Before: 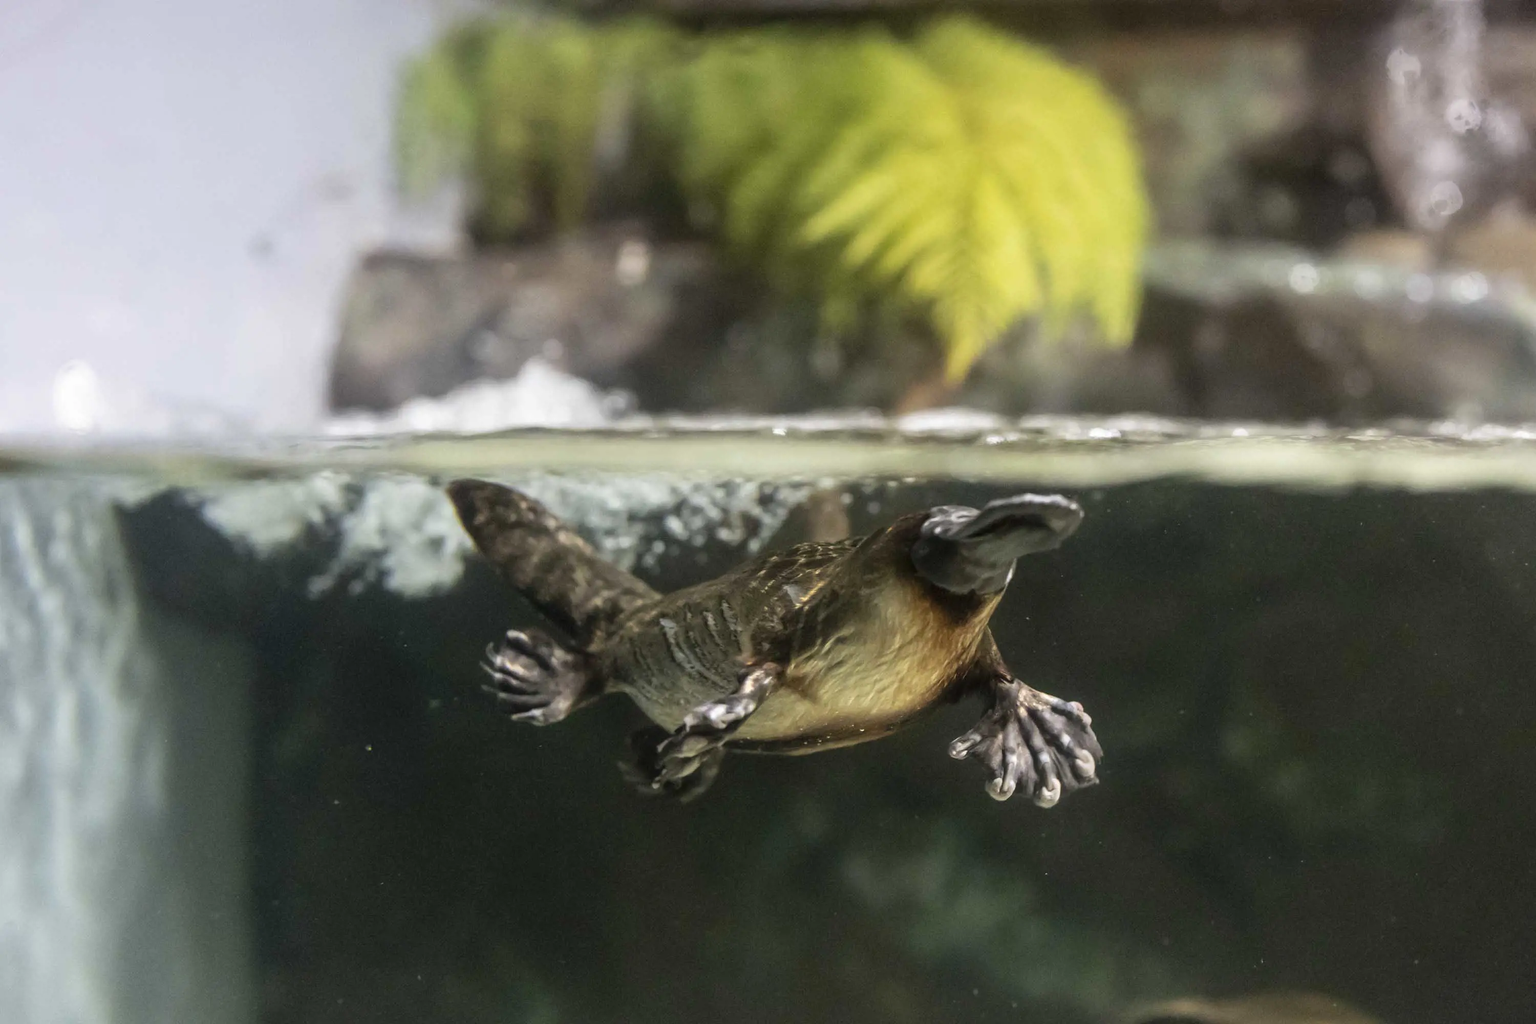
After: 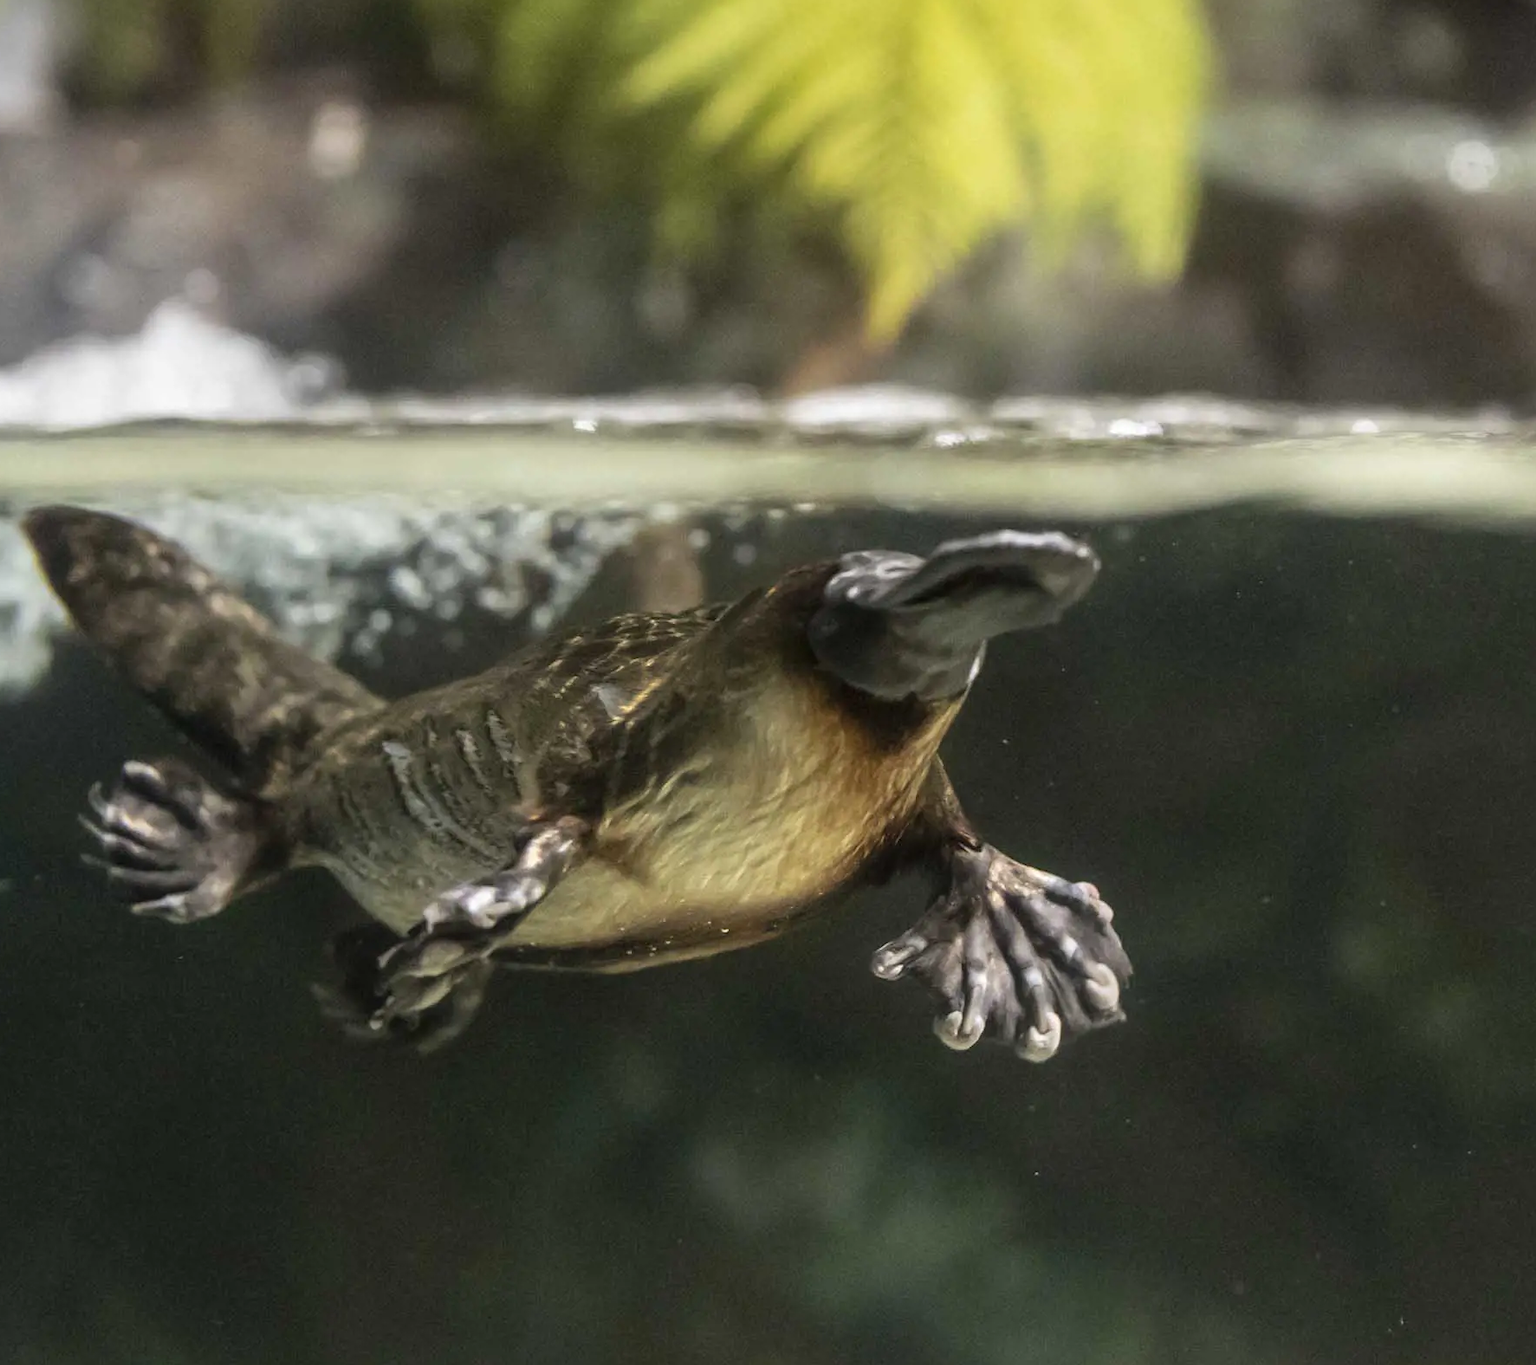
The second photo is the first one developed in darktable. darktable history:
crop and rotate: left 28.239%, top 17.613%, right 12.655%, bottom 3.562%
